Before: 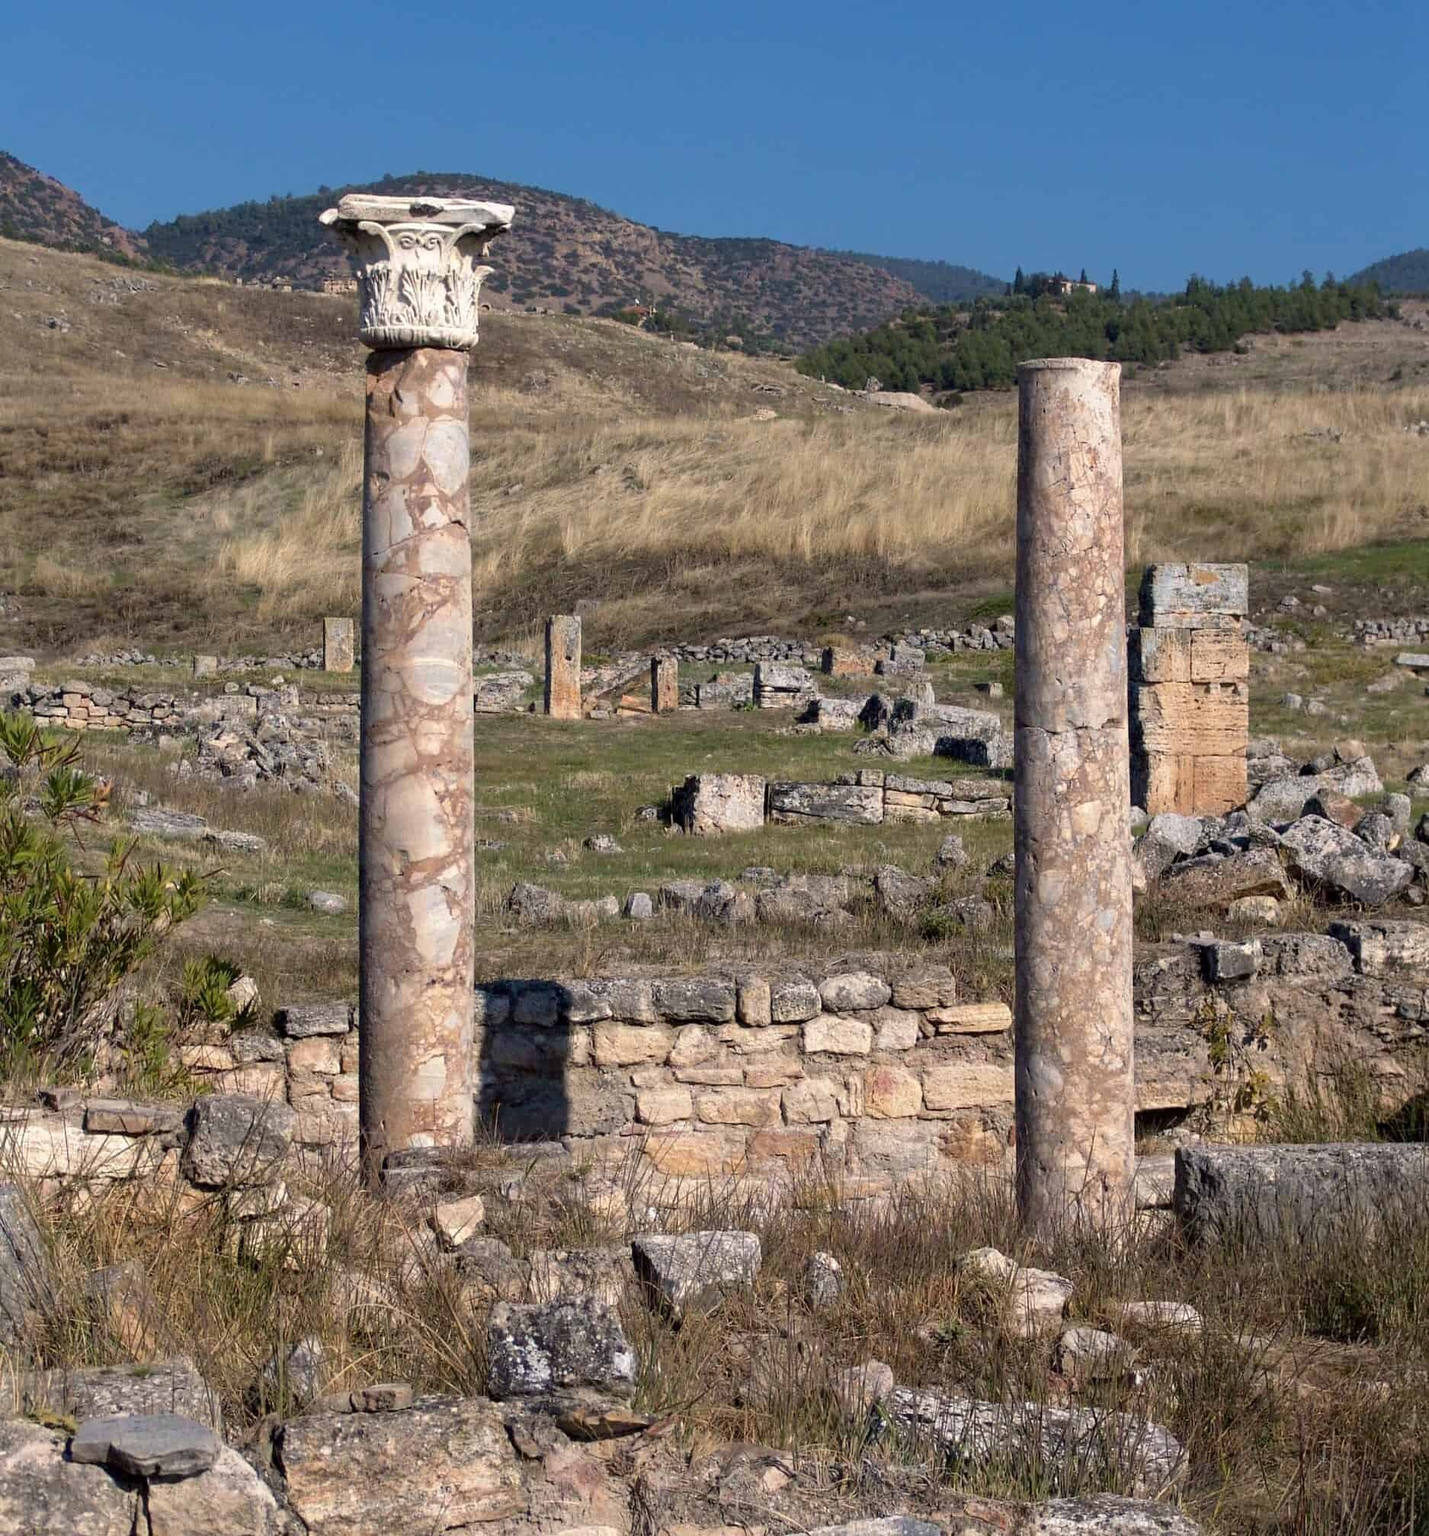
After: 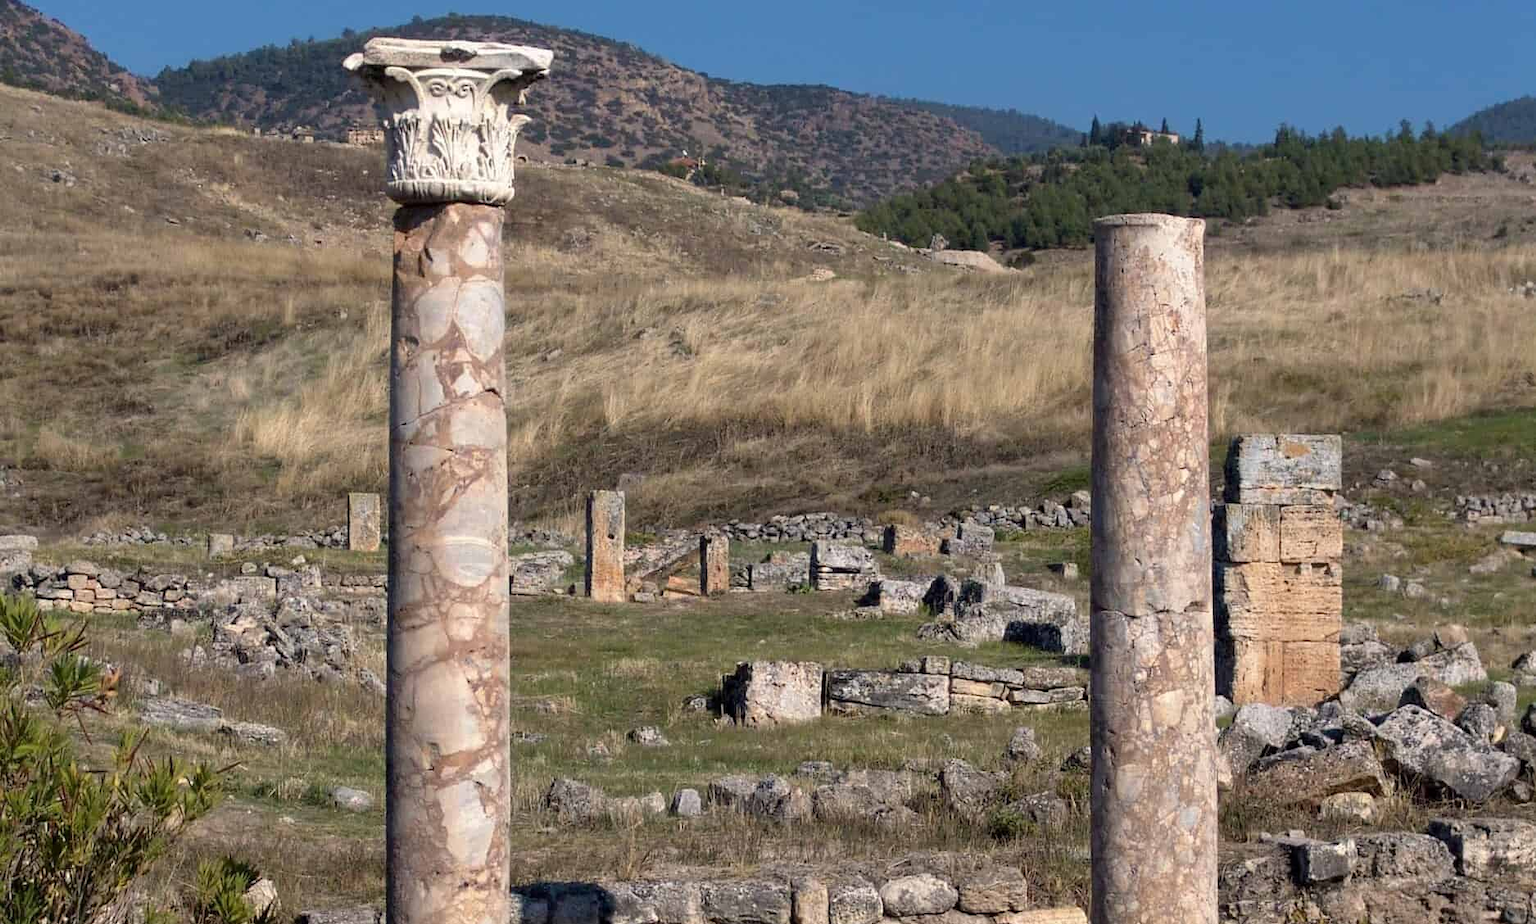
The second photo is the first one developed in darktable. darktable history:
crop and rotate: top 10.411%, bottom 33.628%
